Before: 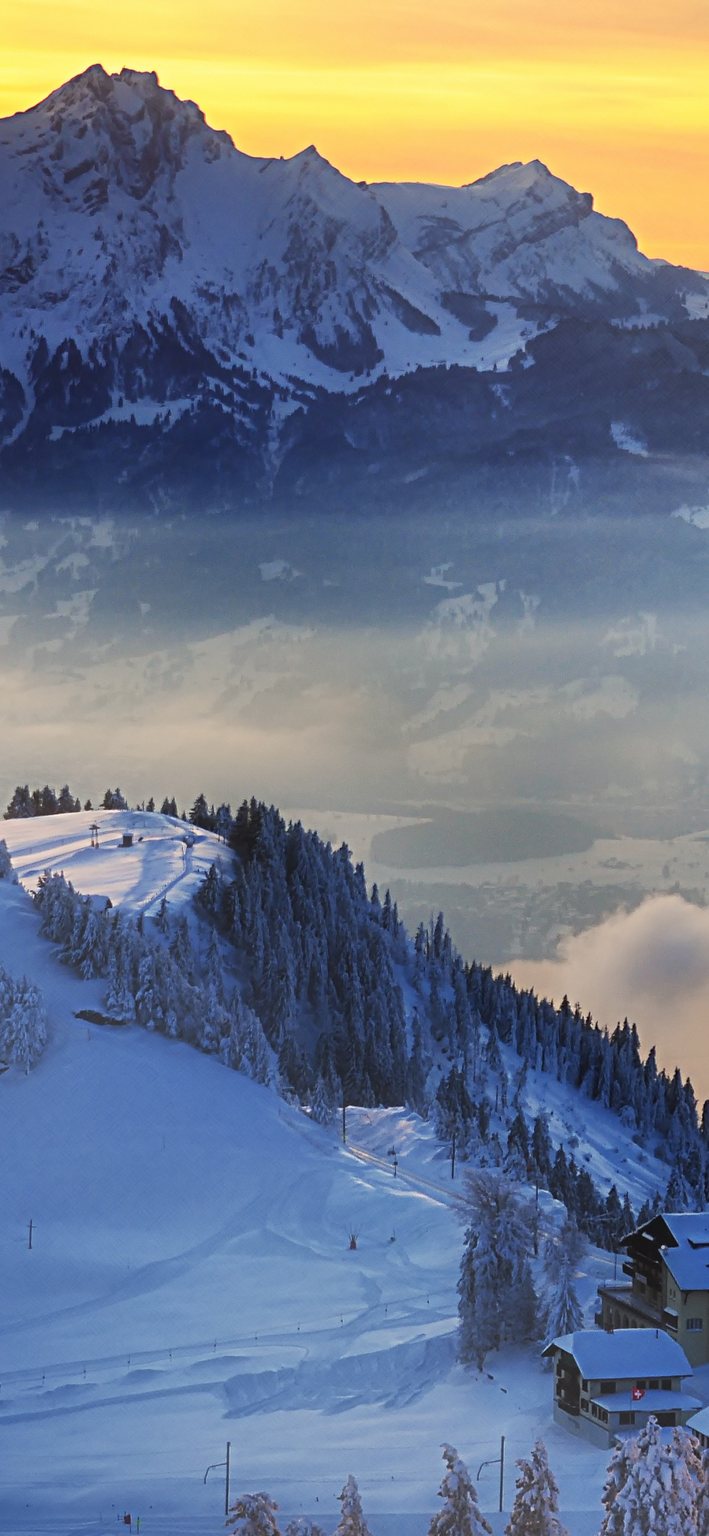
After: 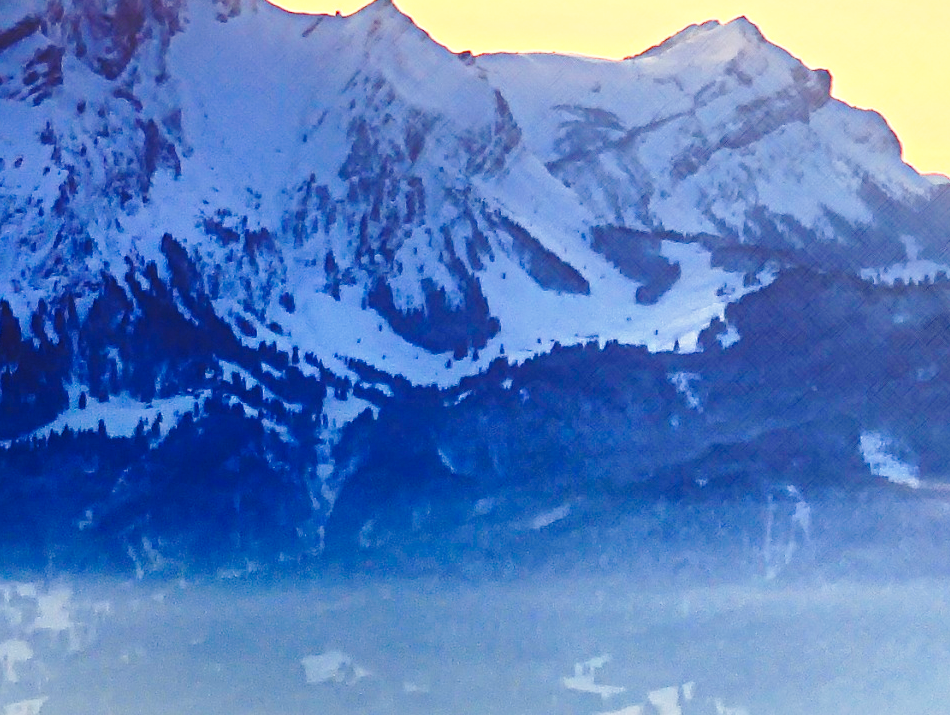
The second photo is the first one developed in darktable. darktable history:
crop and rotate: left 9.701%, top 9.749%, right 5.842%, bottom 60.897%
base curve: curves: ch0 [(0, 0) (0.032, 0.037) (0.105, 0.228) (0.435, 0.76) (0.856, 0.983) (1, 1)], preserve colors none
color balance rgb: power › hue 308.71°, perceptual saturation grading › global saturation 20%, perceptual saturation grading › highlights -25.318%, perceptual saturation grading › shadows 50.096%, perceptual brilliance grading › highlights 11.433%
